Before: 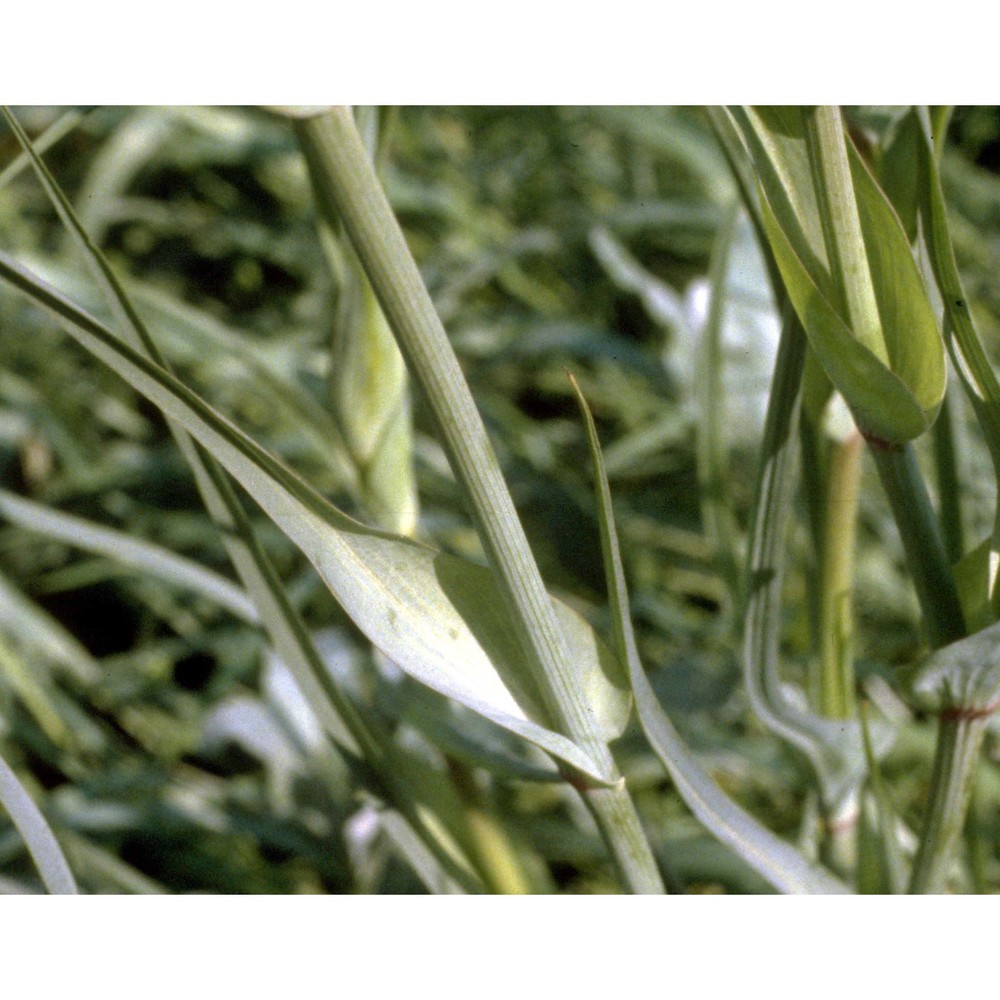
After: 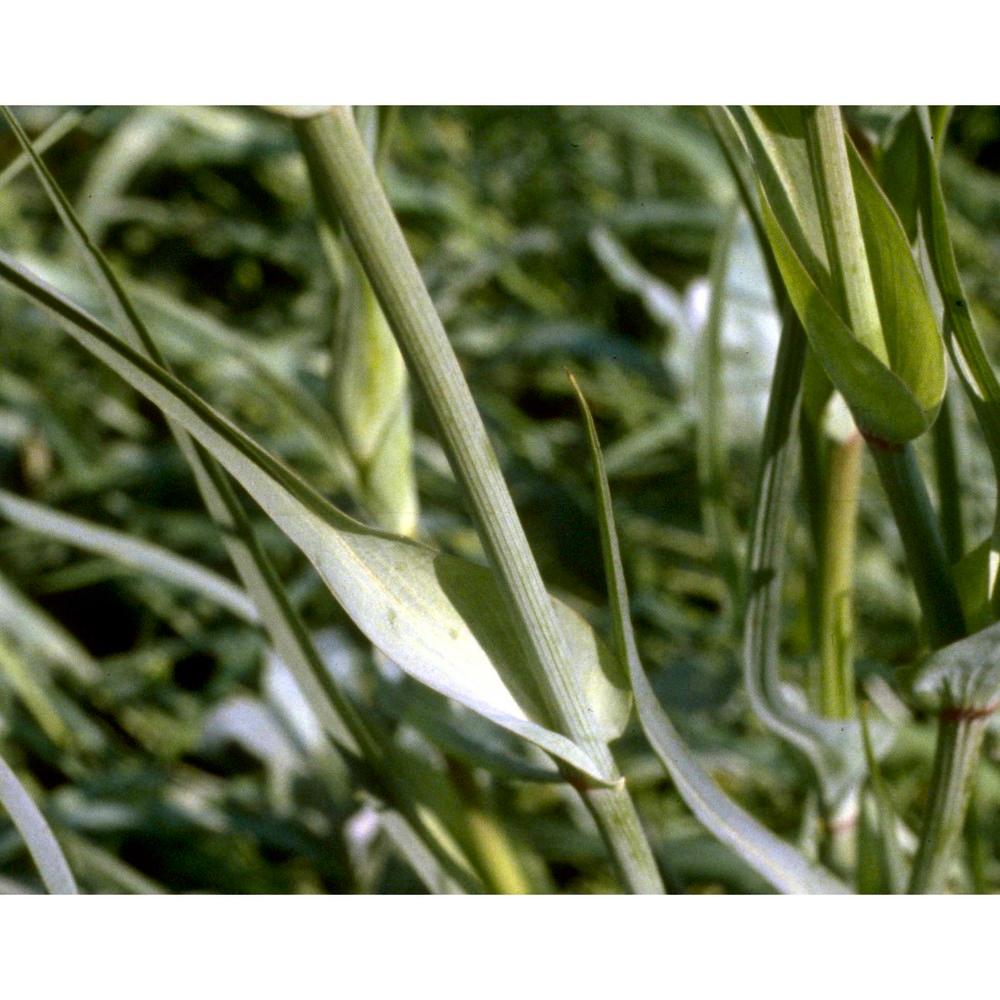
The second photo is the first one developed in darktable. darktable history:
contrast brightness saturation: contrast 0.129, brightness -0.063, saturation 0.154
